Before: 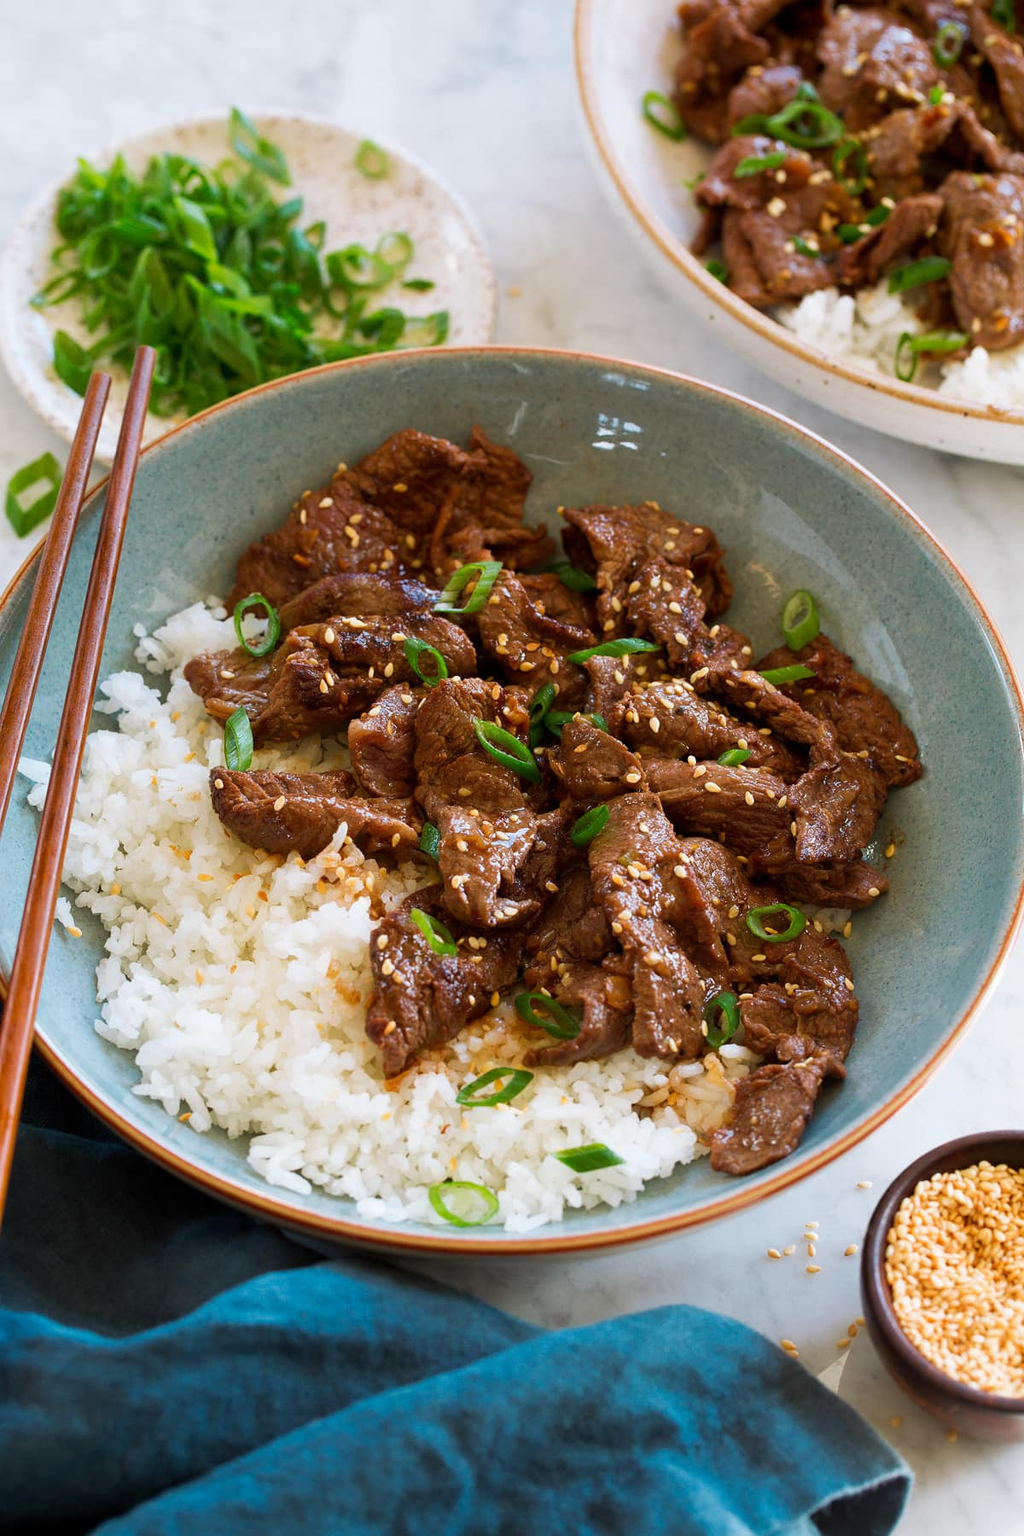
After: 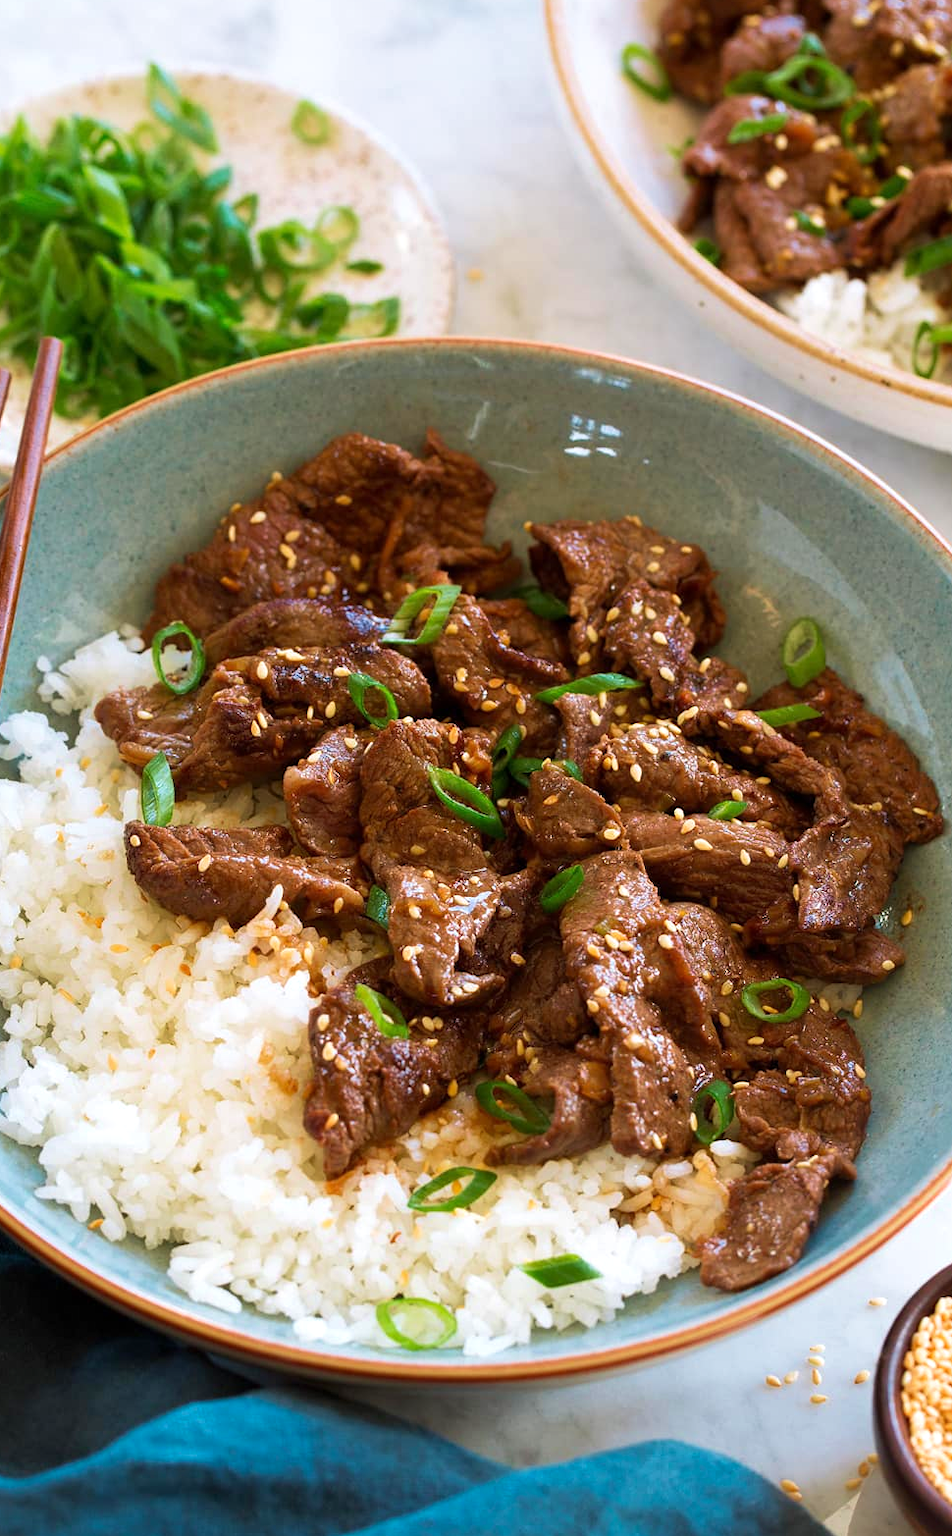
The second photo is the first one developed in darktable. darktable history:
velvia: on, module defaults
crop: left 9.929%, top 3.475%, right 9.188%, bottom 9.529%
exposure: exposure 0.2 EV, compensate highlight preservation false
